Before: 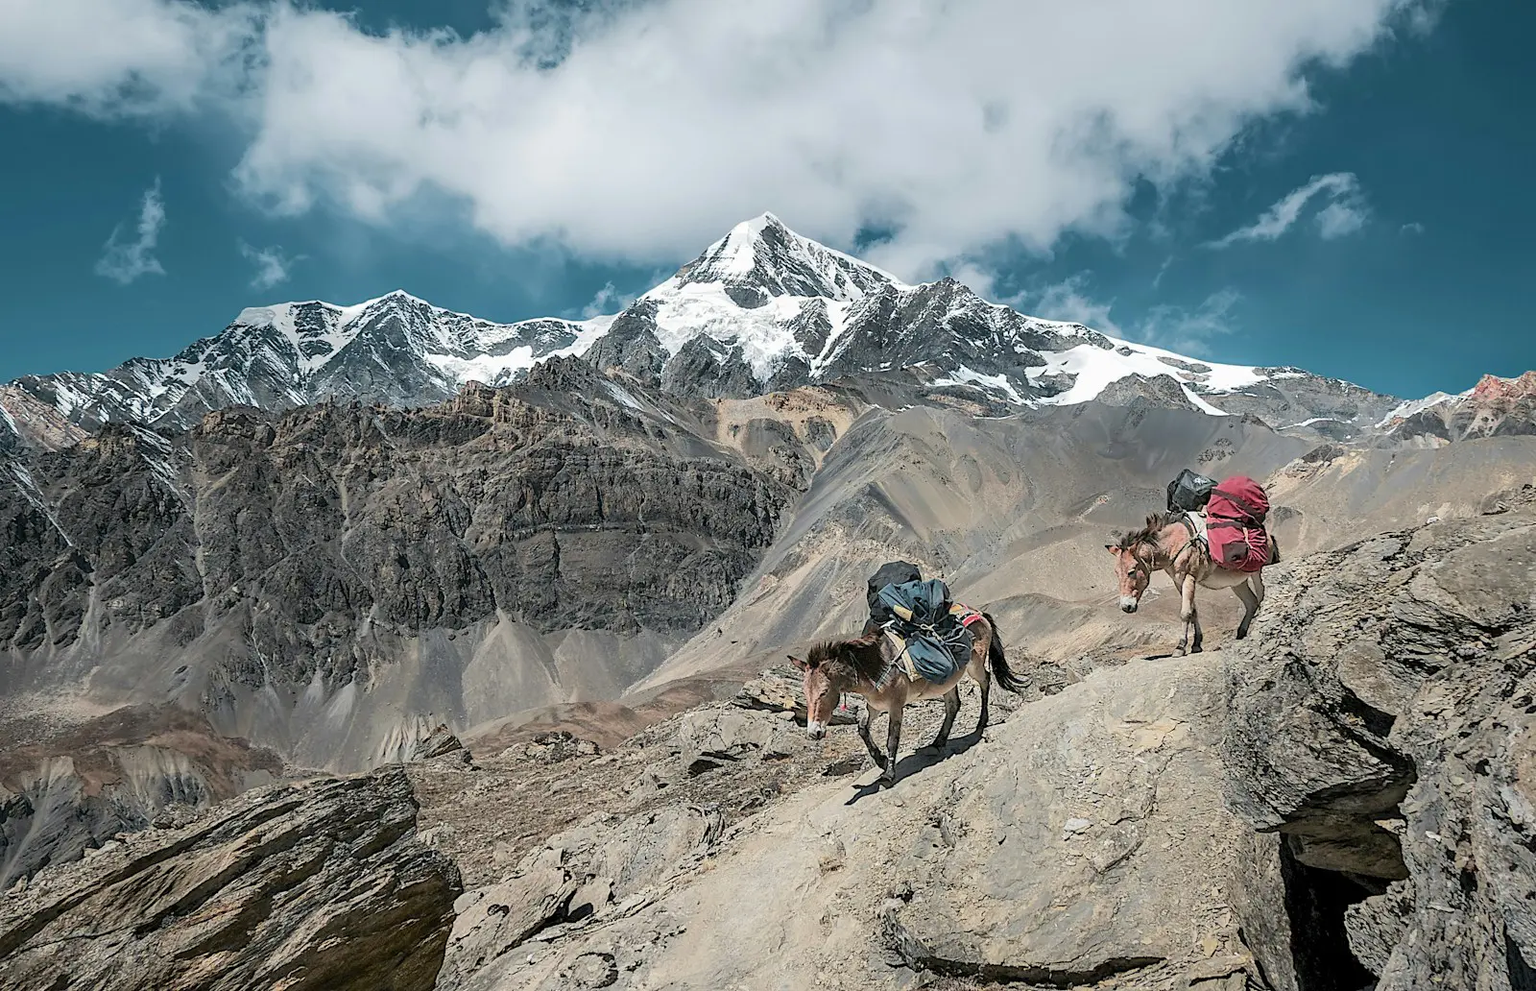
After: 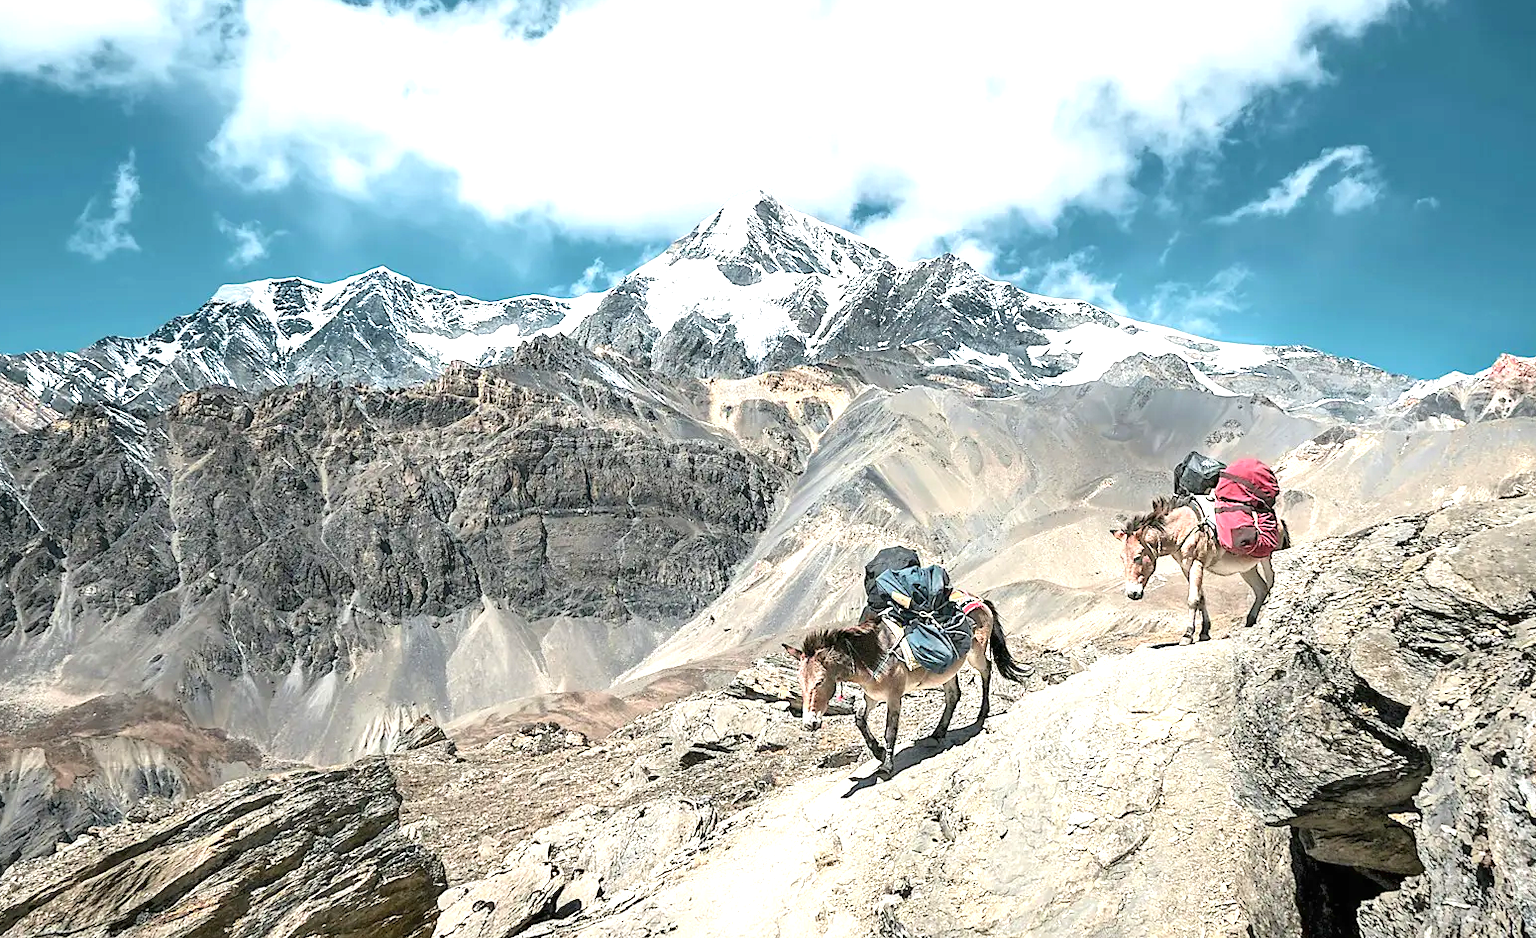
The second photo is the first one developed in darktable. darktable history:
crop: left 1.964%, top 3.251%, right 1.122%, bottom 4.933%
exposure: black level correction 0, exposure 1.2 EV, compensate highlight preservation false
